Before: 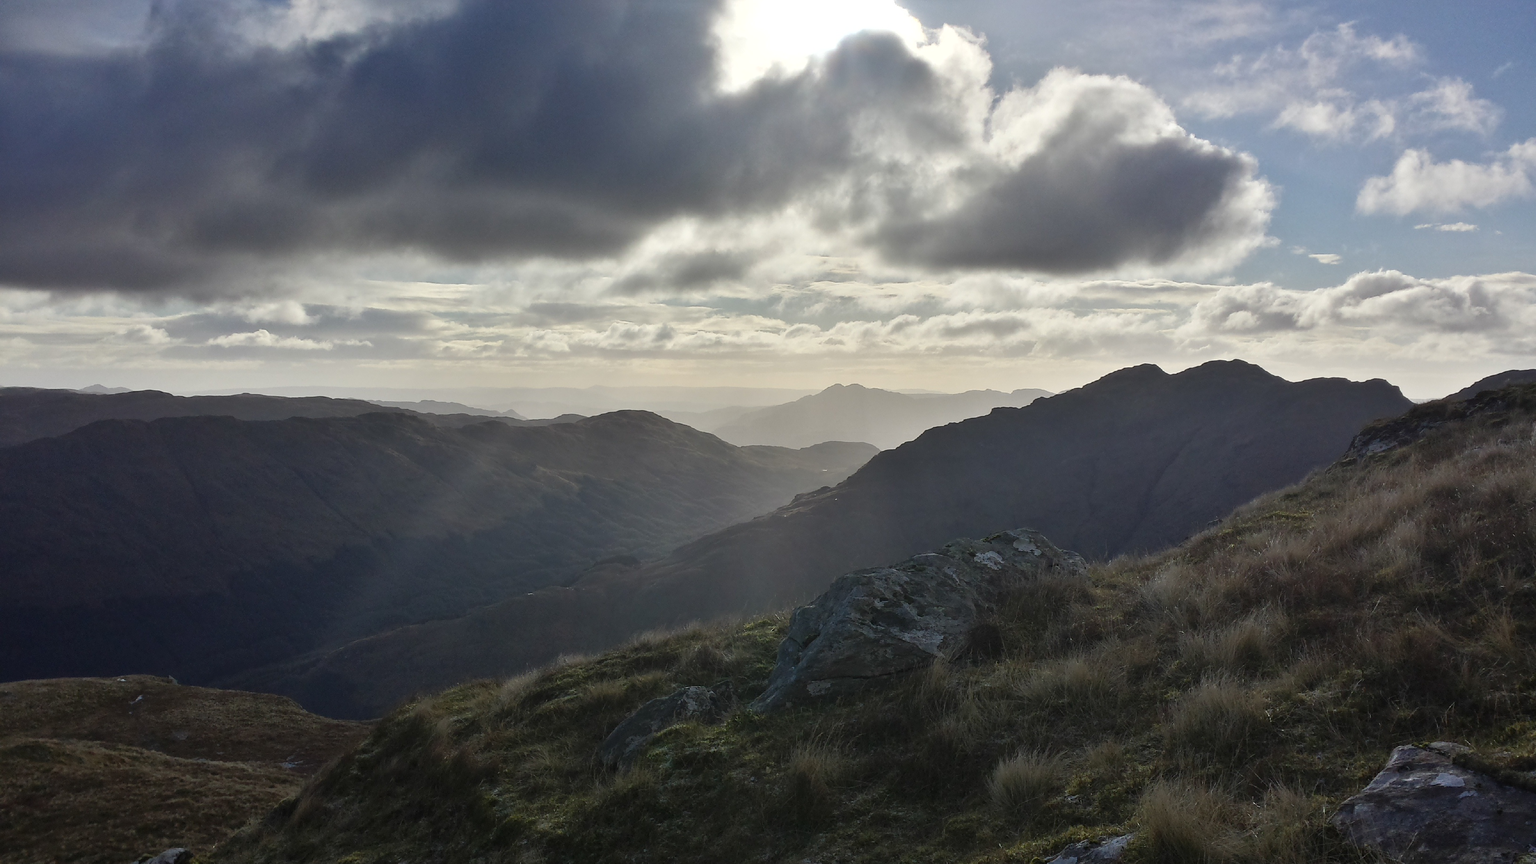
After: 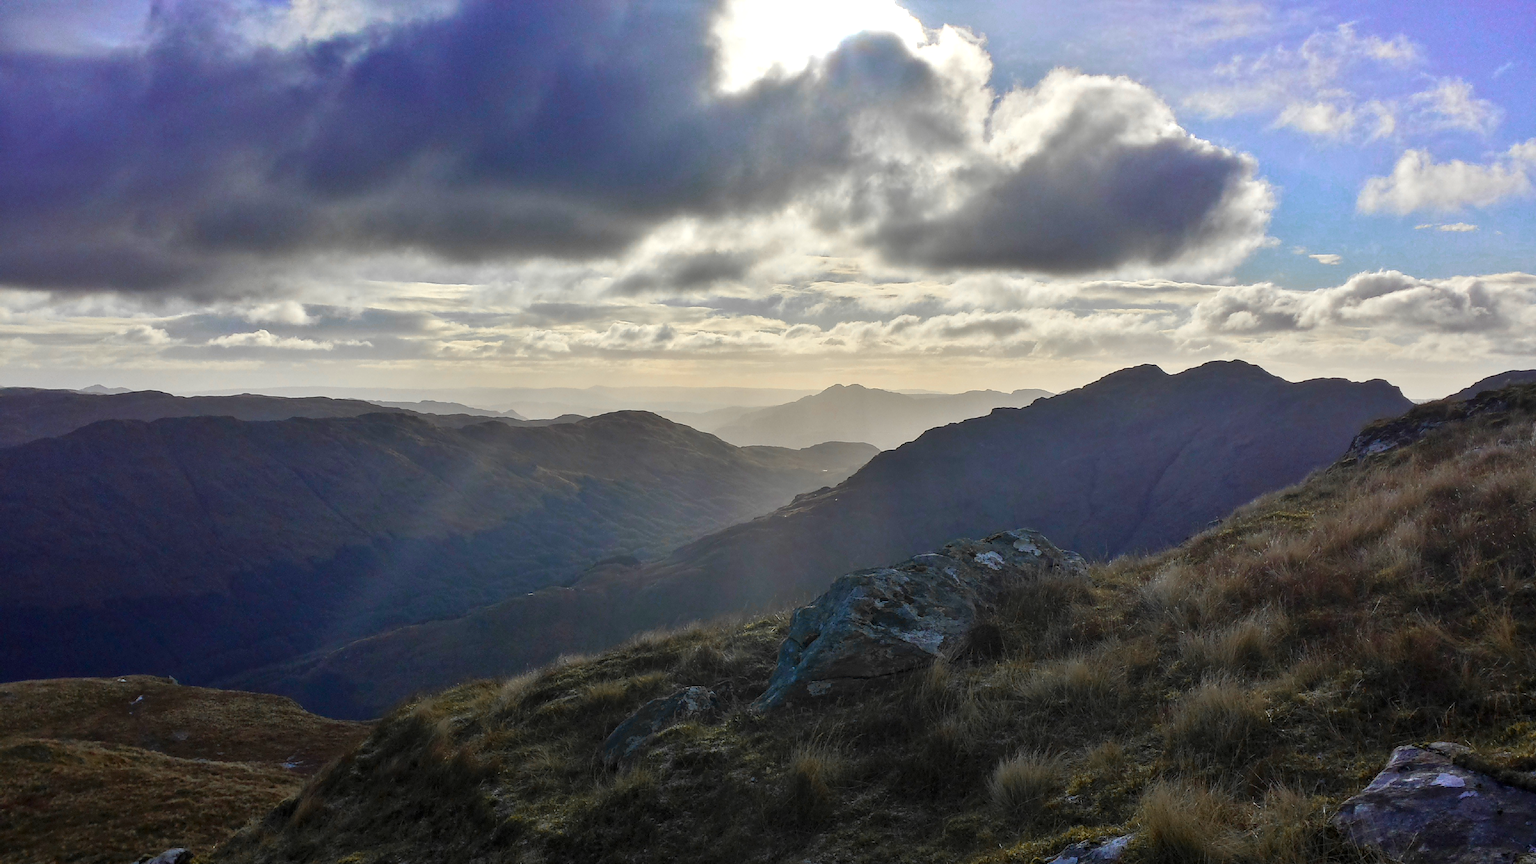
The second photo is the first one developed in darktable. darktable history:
local contrast: detail 130%
color balance rgb: linear chroma grading › global chroma 15%, perceptual saturation grading › global saturation 30%
color zones: curves: ch0 [(0, 0.363) (0.128, 0.373) (0.25, 0.5) (0.402, 0.407) (0.521, 0.525) (0.63, 0.559) (0.729, 0.662) (0.867, 0.471)]; ch1 [(0, 0.515) (0.136, 0.618) (0.25, 0.5) (0.378, 0) (0.516, 0) (0.622, 0.593) (0.737, 0.819) (0.87, 0.593)]; ch2 [(0, 0.529) (0.128, 0.471) (0.282, 0.451) (0.386, 0.662) (0.516, 0.525) (0.633, 0.554) (0.75, 0.62) (0.875, 0.441)]
